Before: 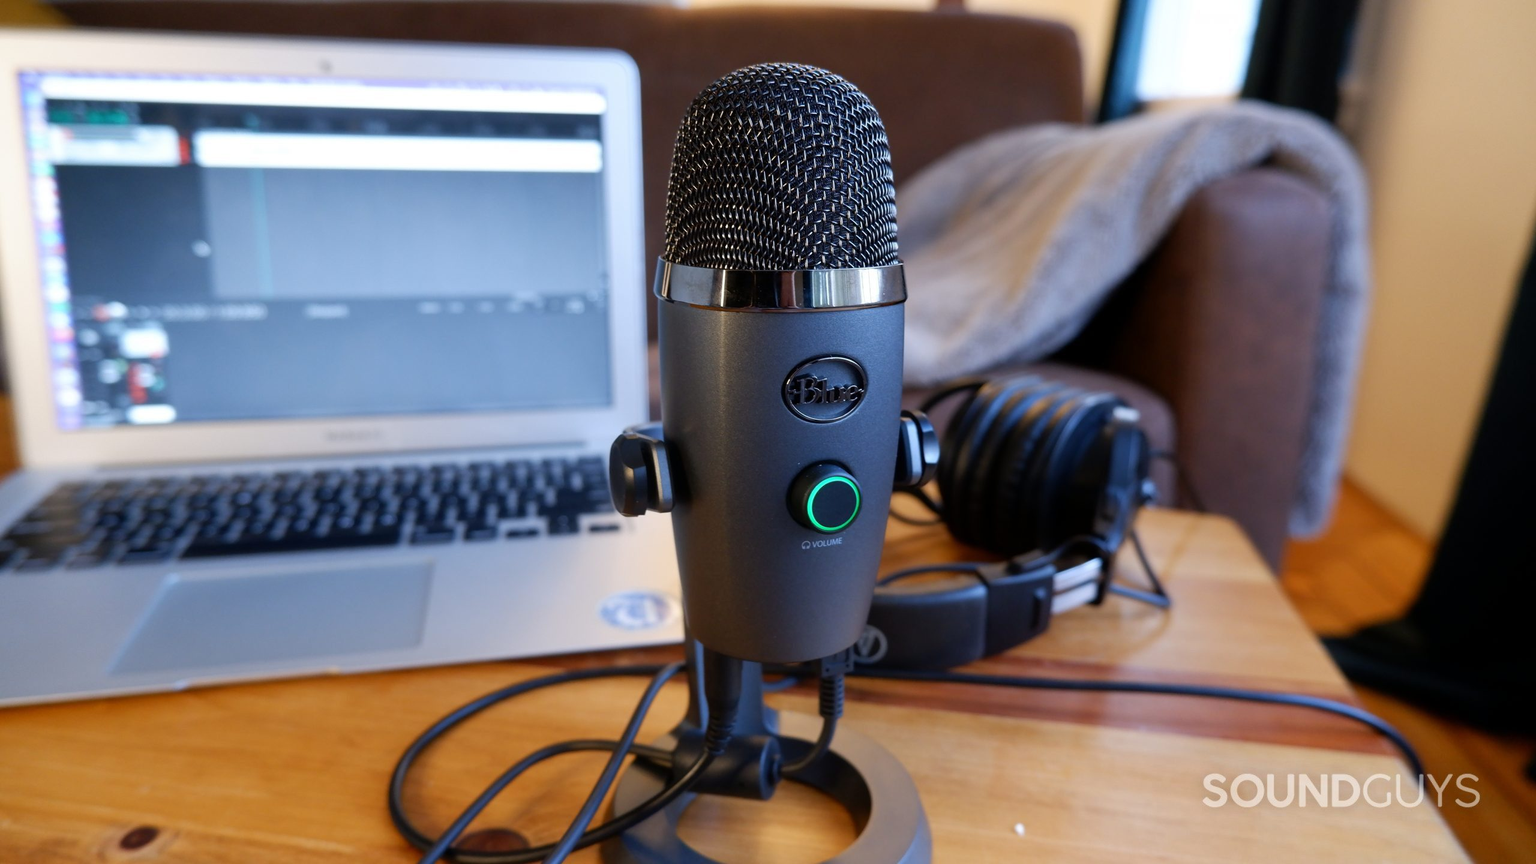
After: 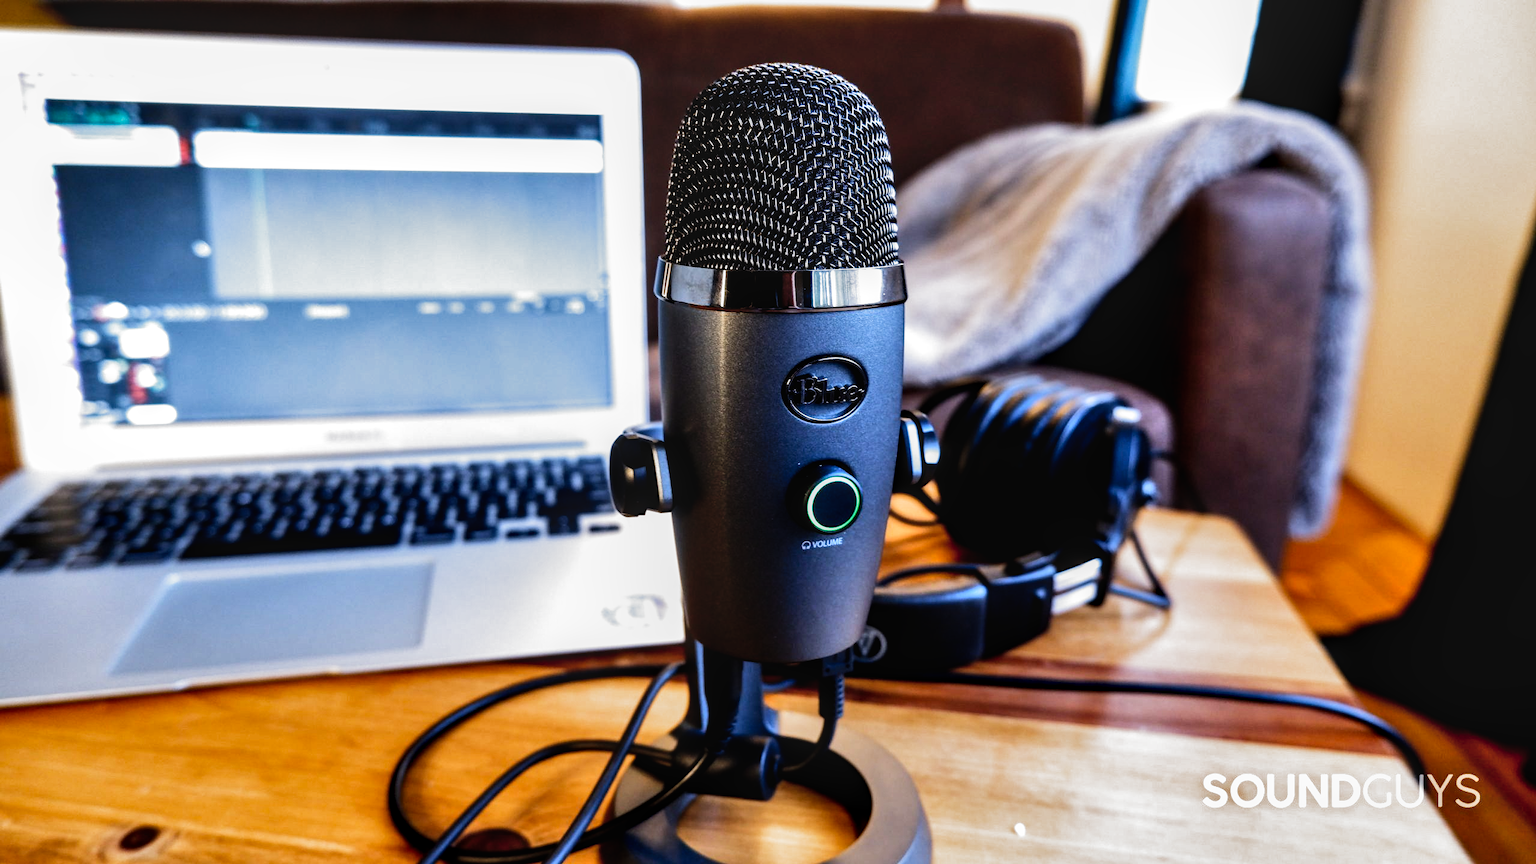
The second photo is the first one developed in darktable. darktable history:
shadows and highlights: white point adjustment 1, soften with gaussian
local contrast: on, module defaults
filmic rgb: black relative exposure -8.2 EV, white relative exposure 2.2 EV, threshold 3 EV, hardness 7.11, latitude 75%, contrast 1.325, highlights saturation mix -2%, shadows ↔ highlights balance 30%, preserve chrominance no, color science v5 (2021), contrast in shadows safe, contrast in highlights safe, enable highlight reconstruction true
tone equalizer: -8 EV -0.75 EV, -7 EV -0.7 EV, -6 EV -0.6 EV, -5 EV -0.4 EV, -3 EV 0.4 EV, -2 EV 0.6 EV, -1 EV 0.7 EV, +0 EV 0.75 EV, edges refinement/feathering 500, mask exposure compensation -1.57 EV, preserve details no
